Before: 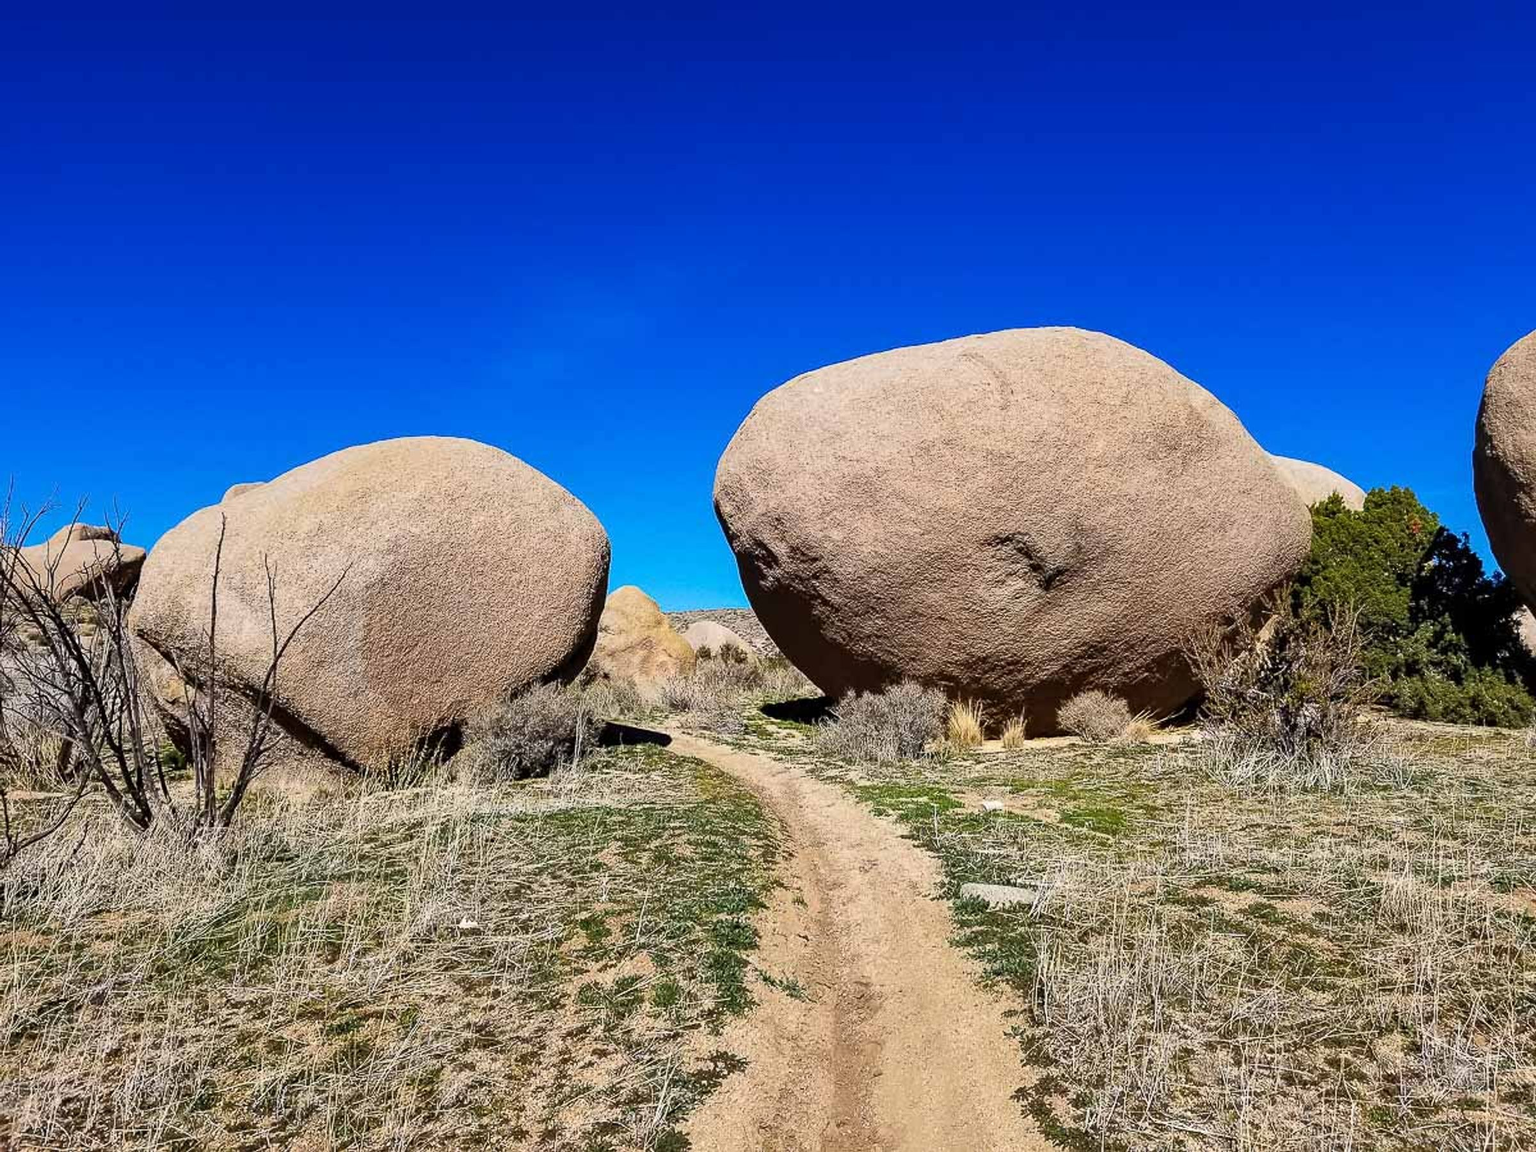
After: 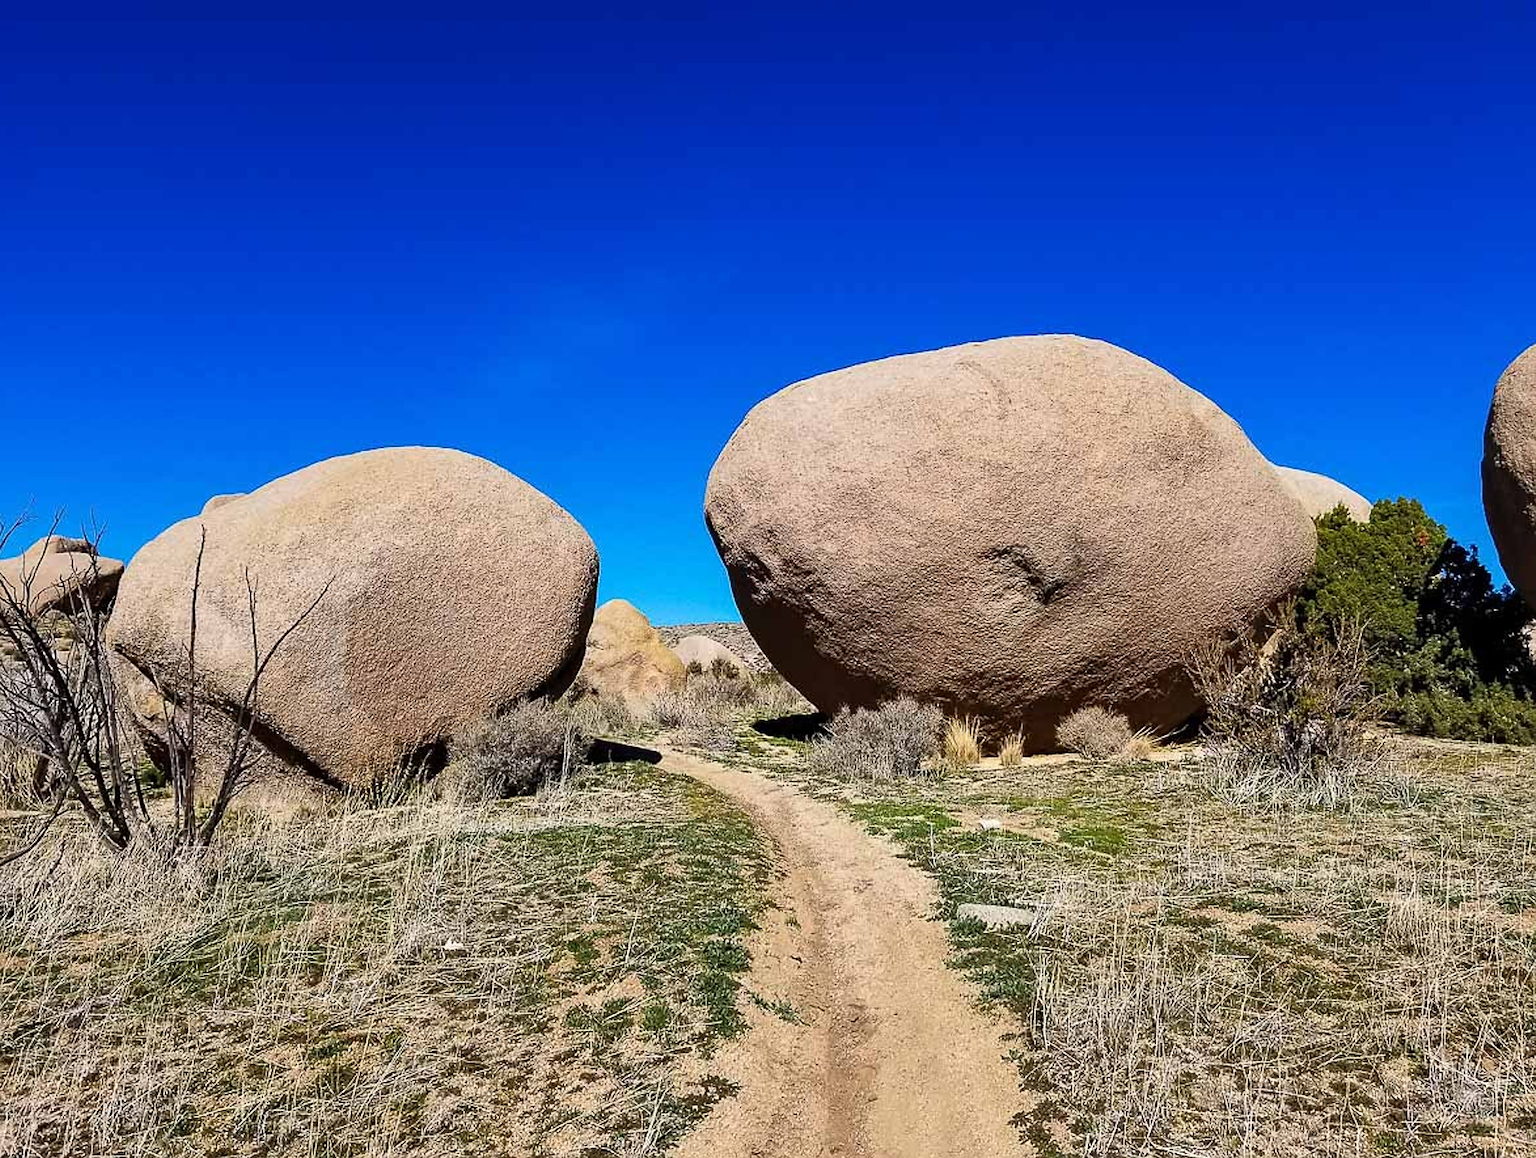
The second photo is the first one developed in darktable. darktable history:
crop and rotate: left 1.653%, right 0.587%, bottom 1.618%
sharpen: radius 1.543, amount 0.358, threshold 1.642
